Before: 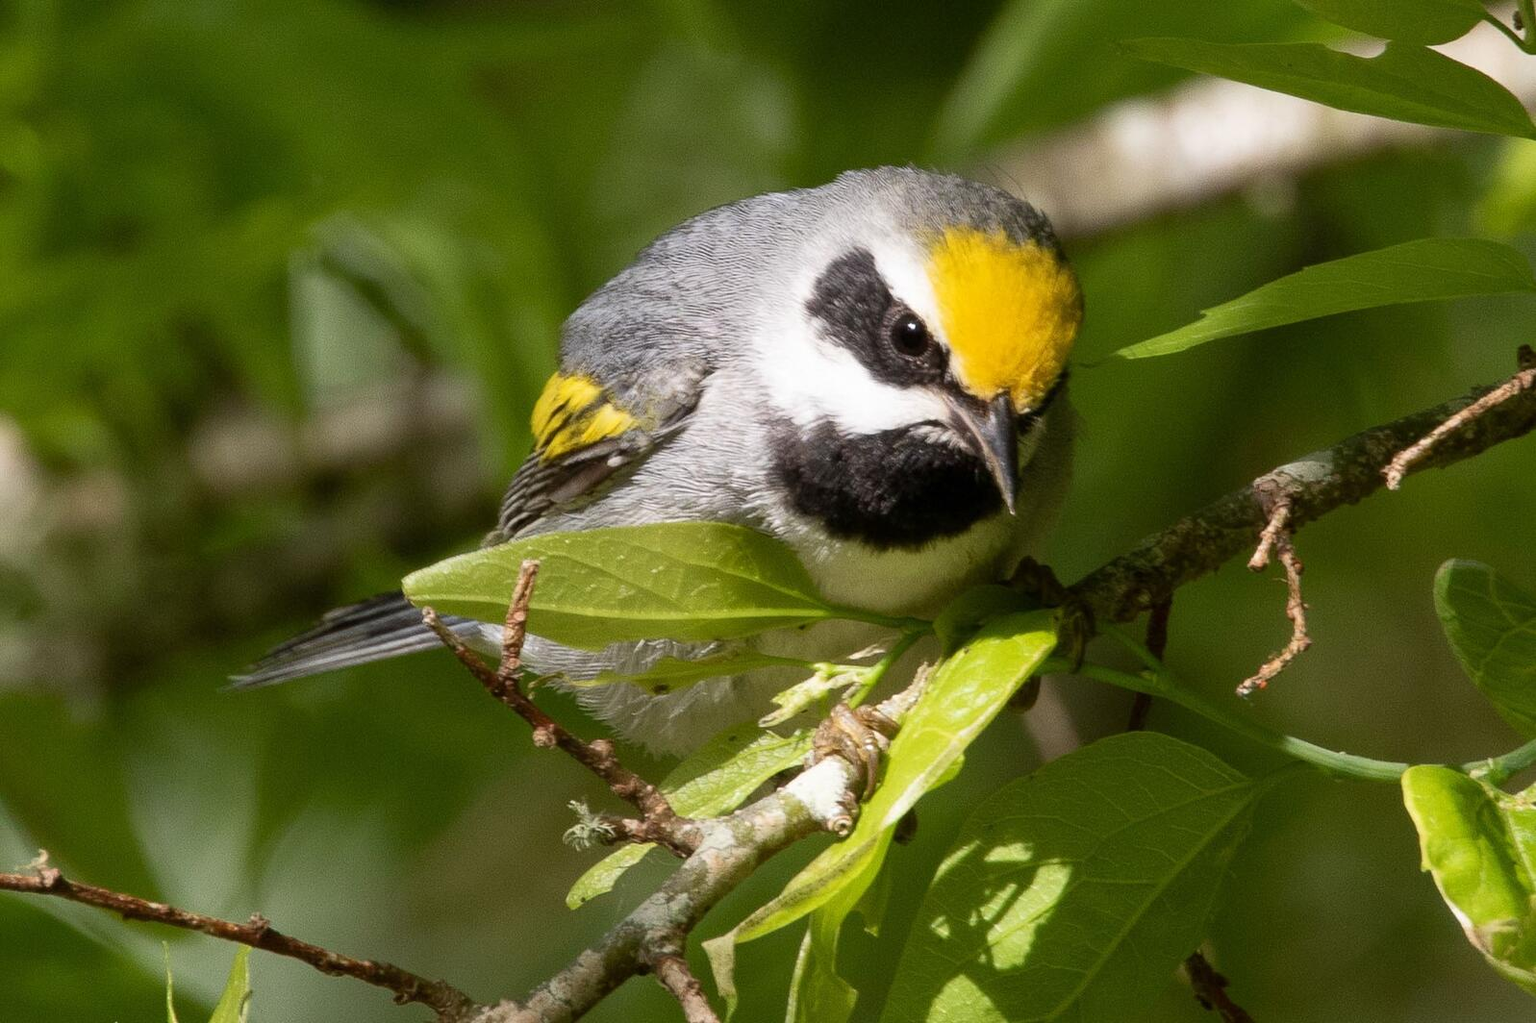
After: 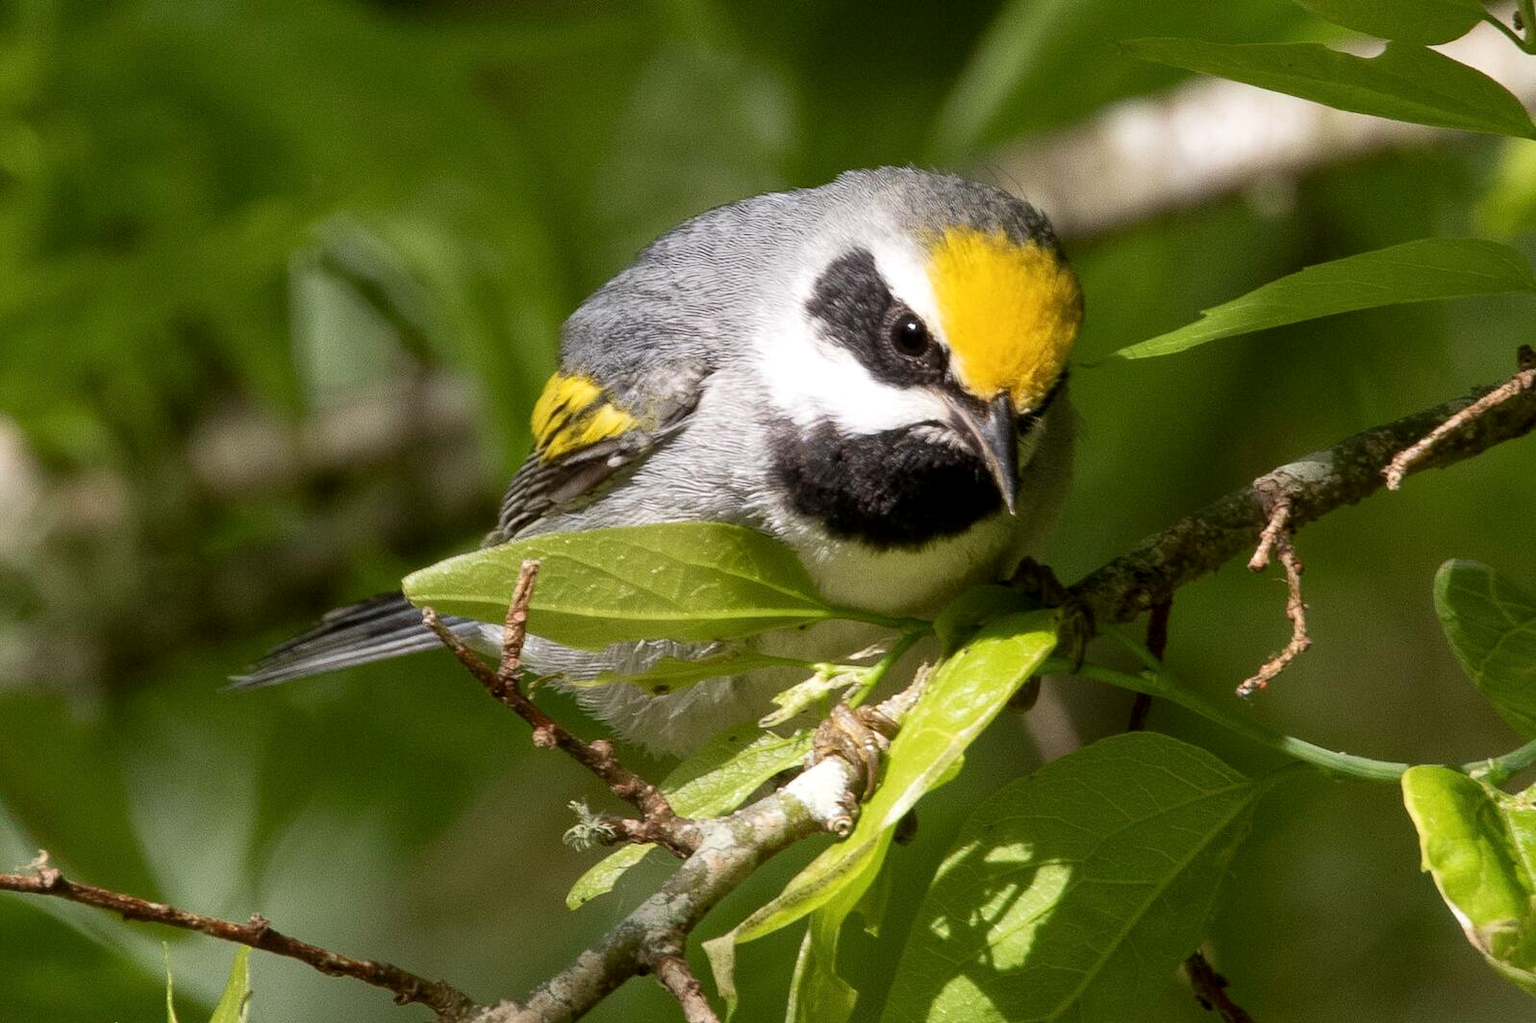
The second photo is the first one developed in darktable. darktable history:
local contrast: highlights 104%, shadows 102%, detail 119%, midtone range 0.2
